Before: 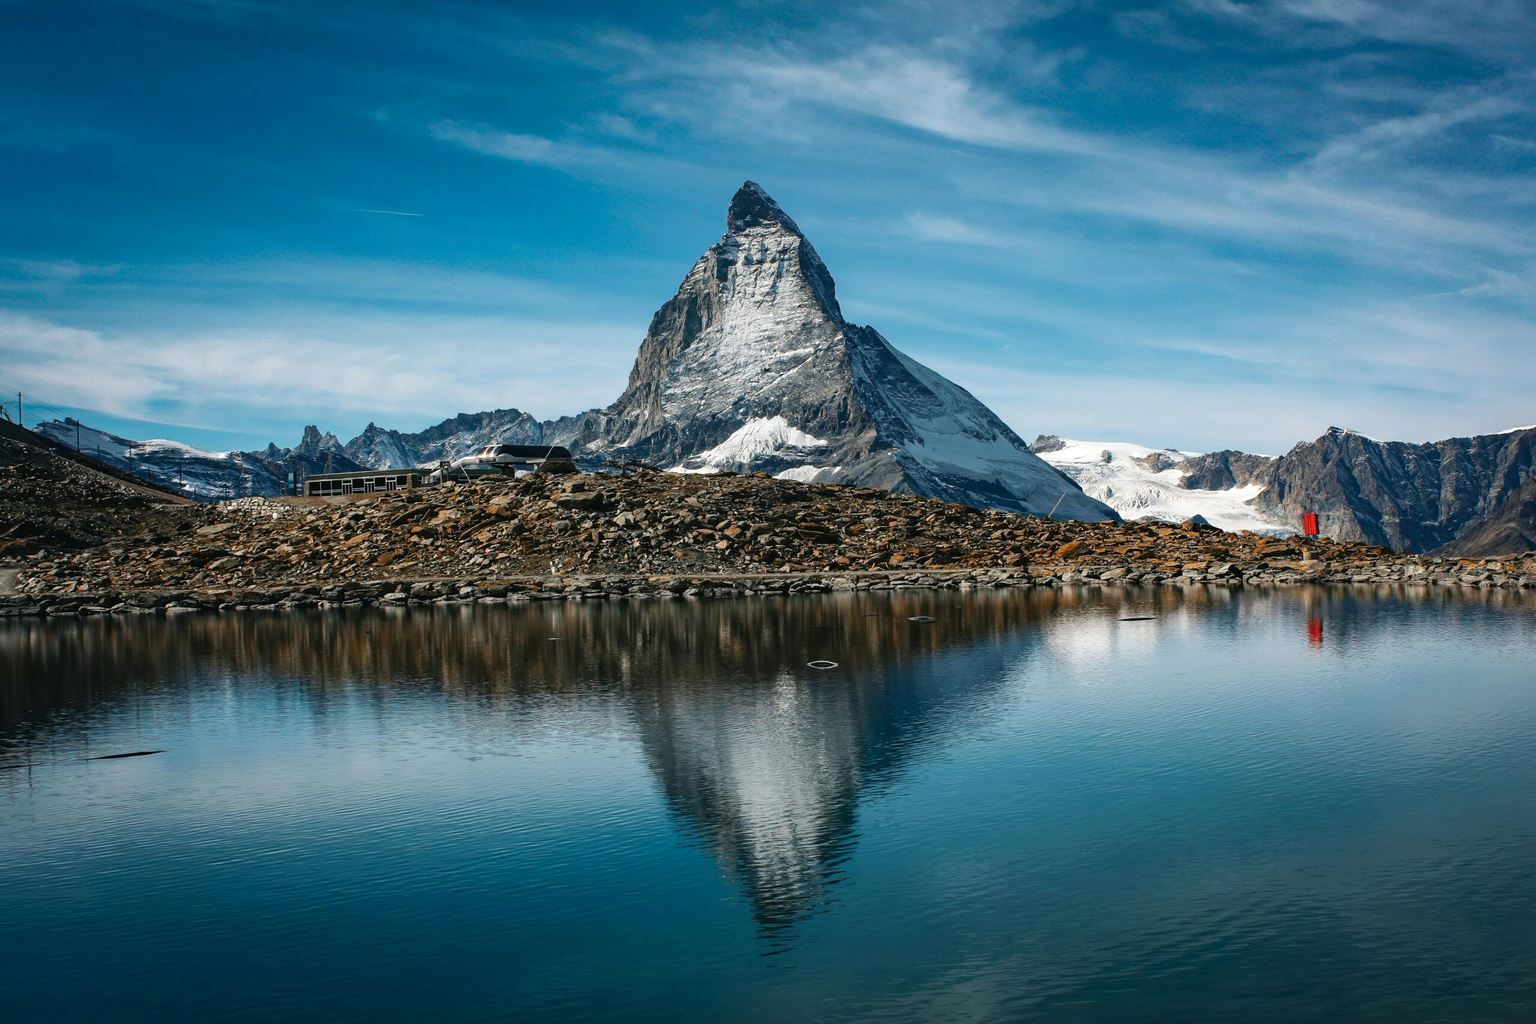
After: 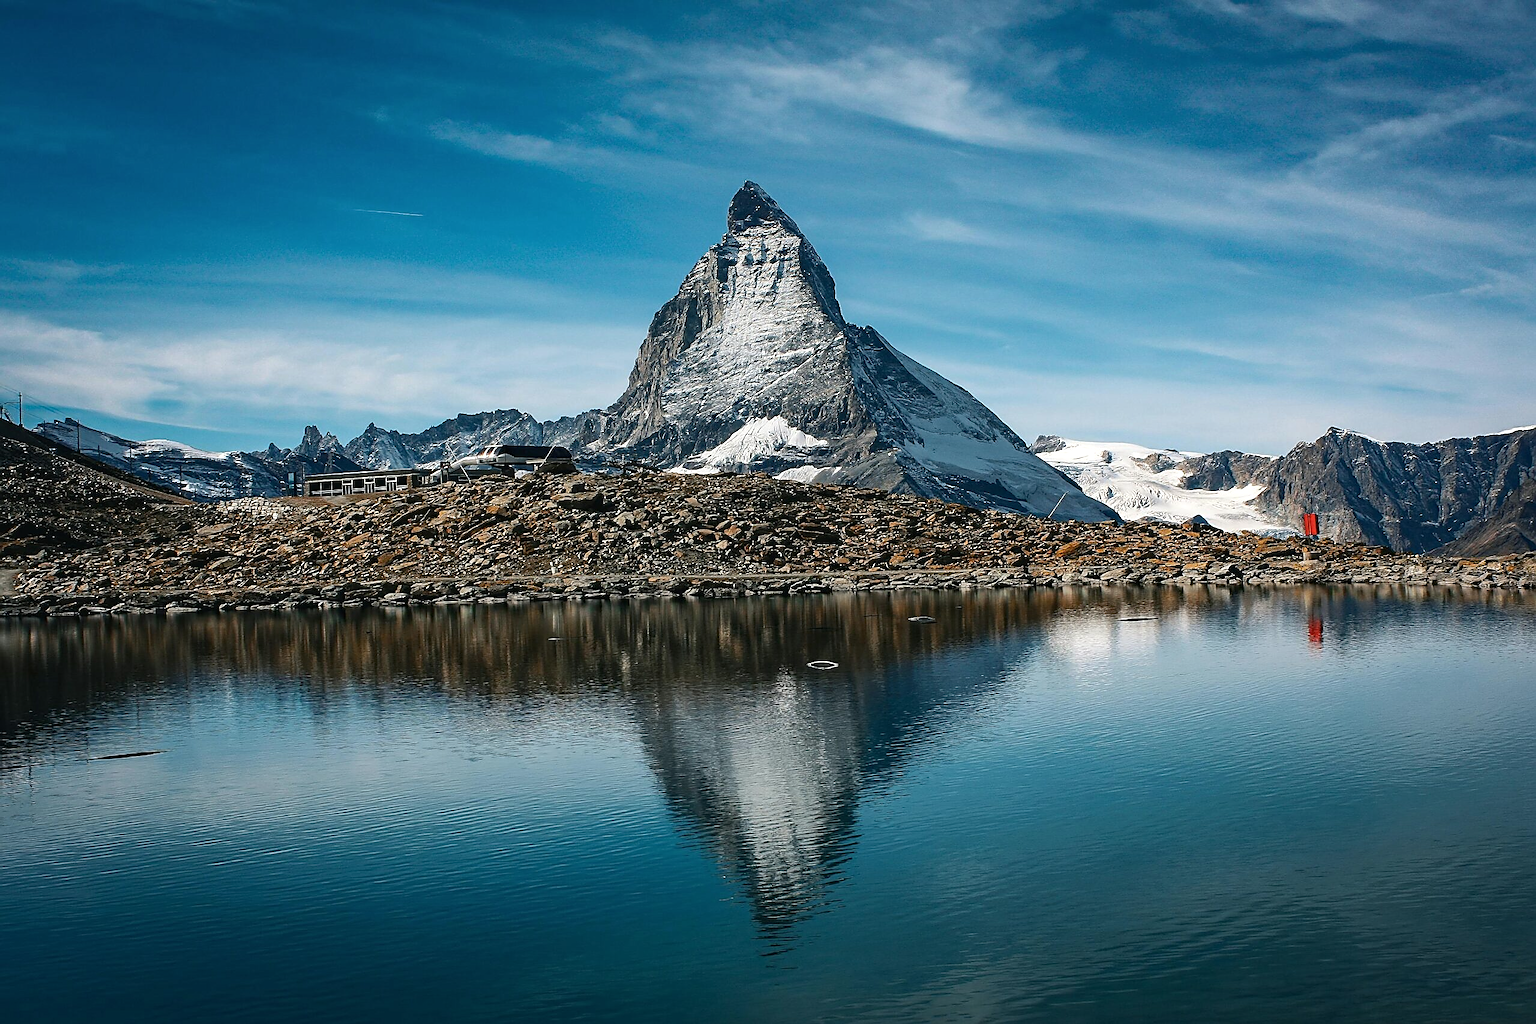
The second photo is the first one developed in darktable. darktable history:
contrast brightness saturation: contrast 0.013, saturation -0.061
haze removal: strength 0.118, distance 0.253, compatibility mode true, adaptive false
sharpen: radius 1.385, amount 1.25, threshold 0.72
